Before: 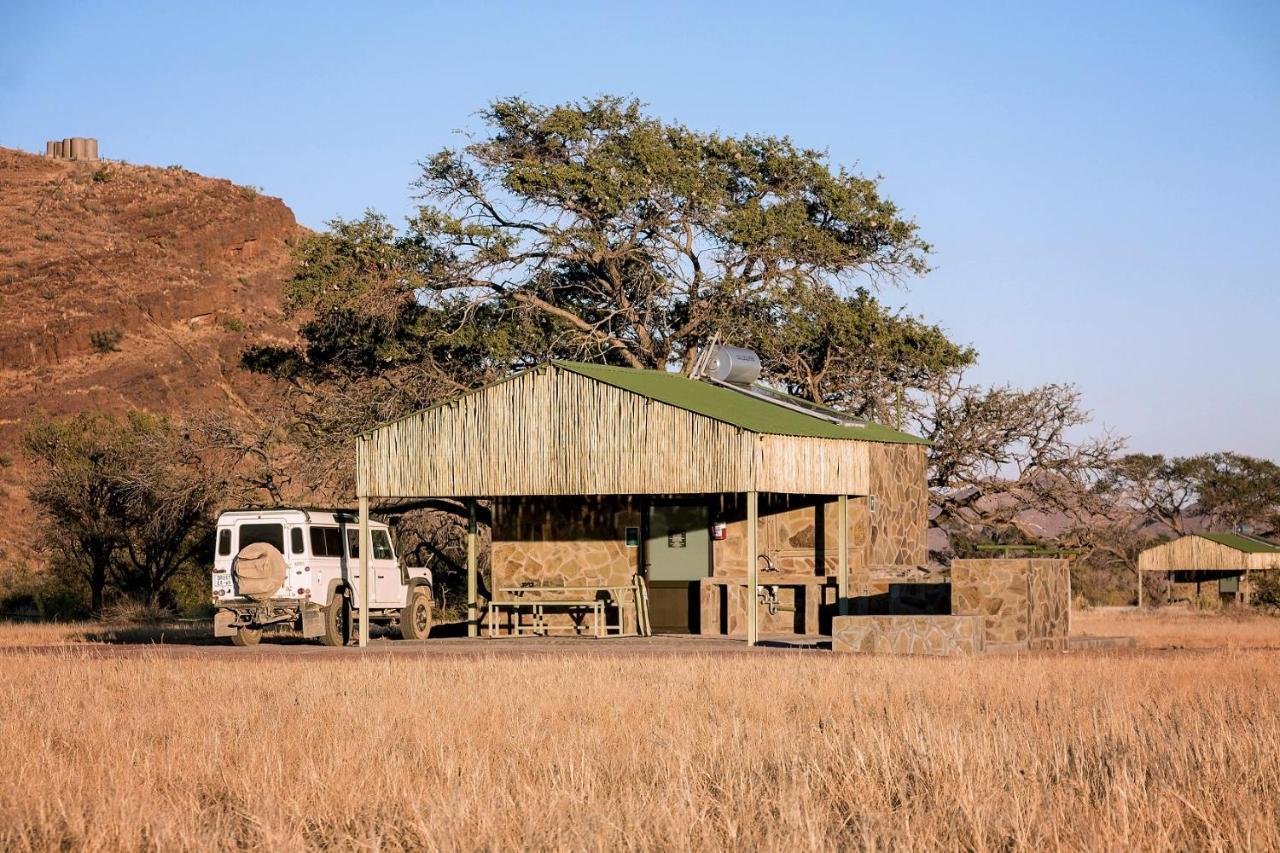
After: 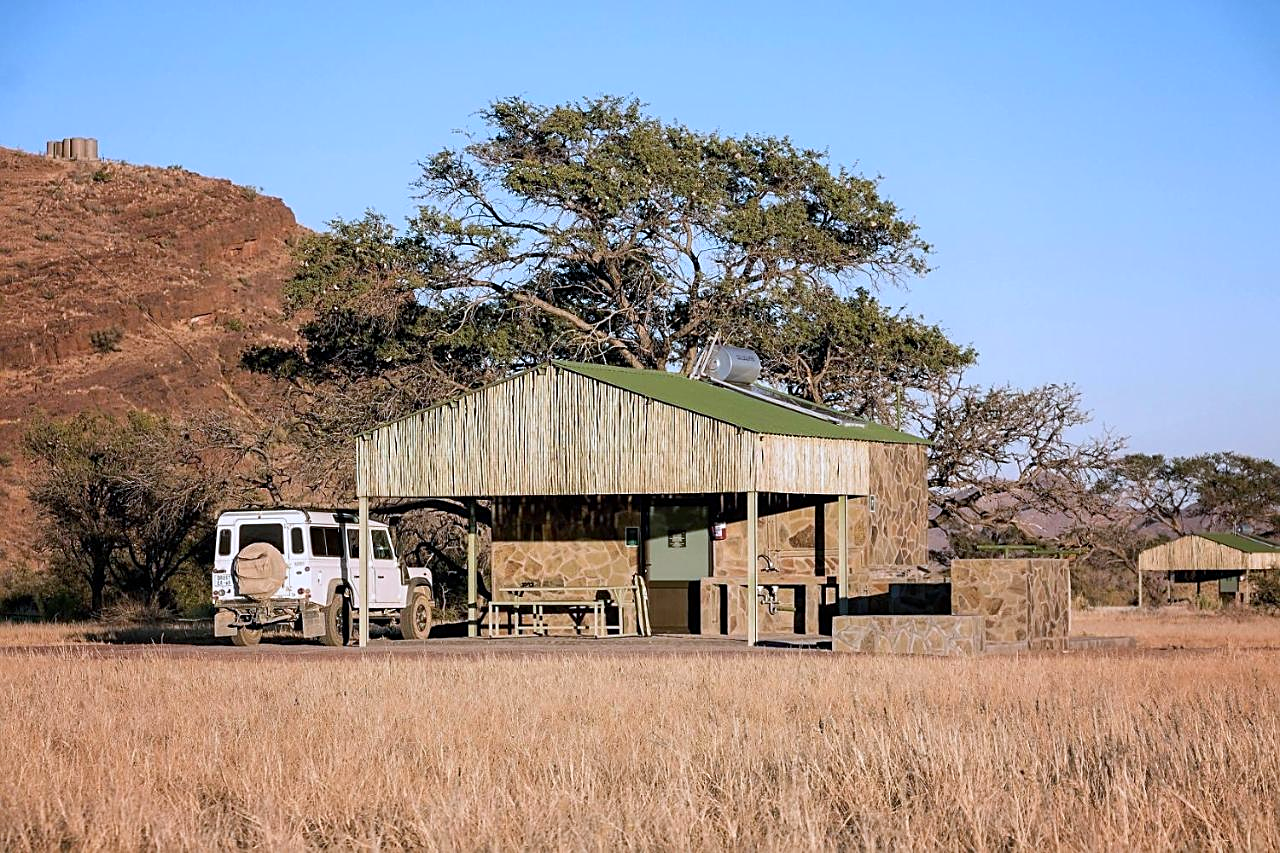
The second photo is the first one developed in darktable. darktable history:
sharpen: on, module defaults
color calibration: x 0.372, y 0.386, temperature 4283.97 K
